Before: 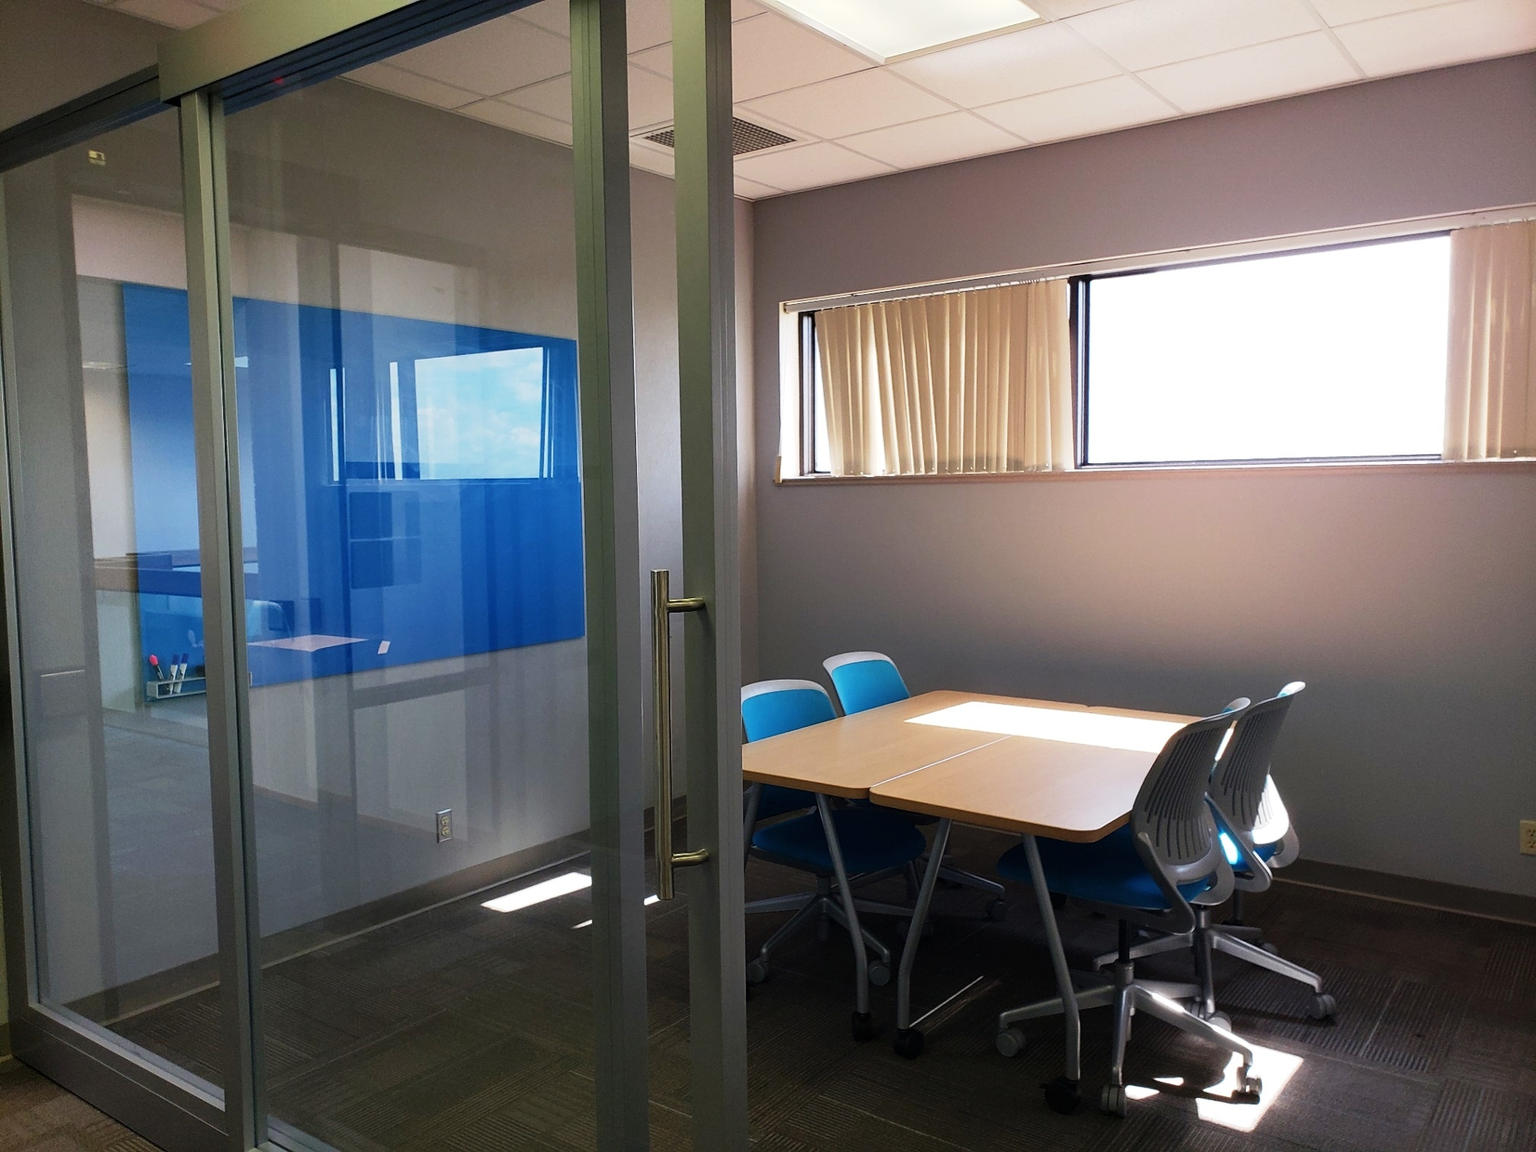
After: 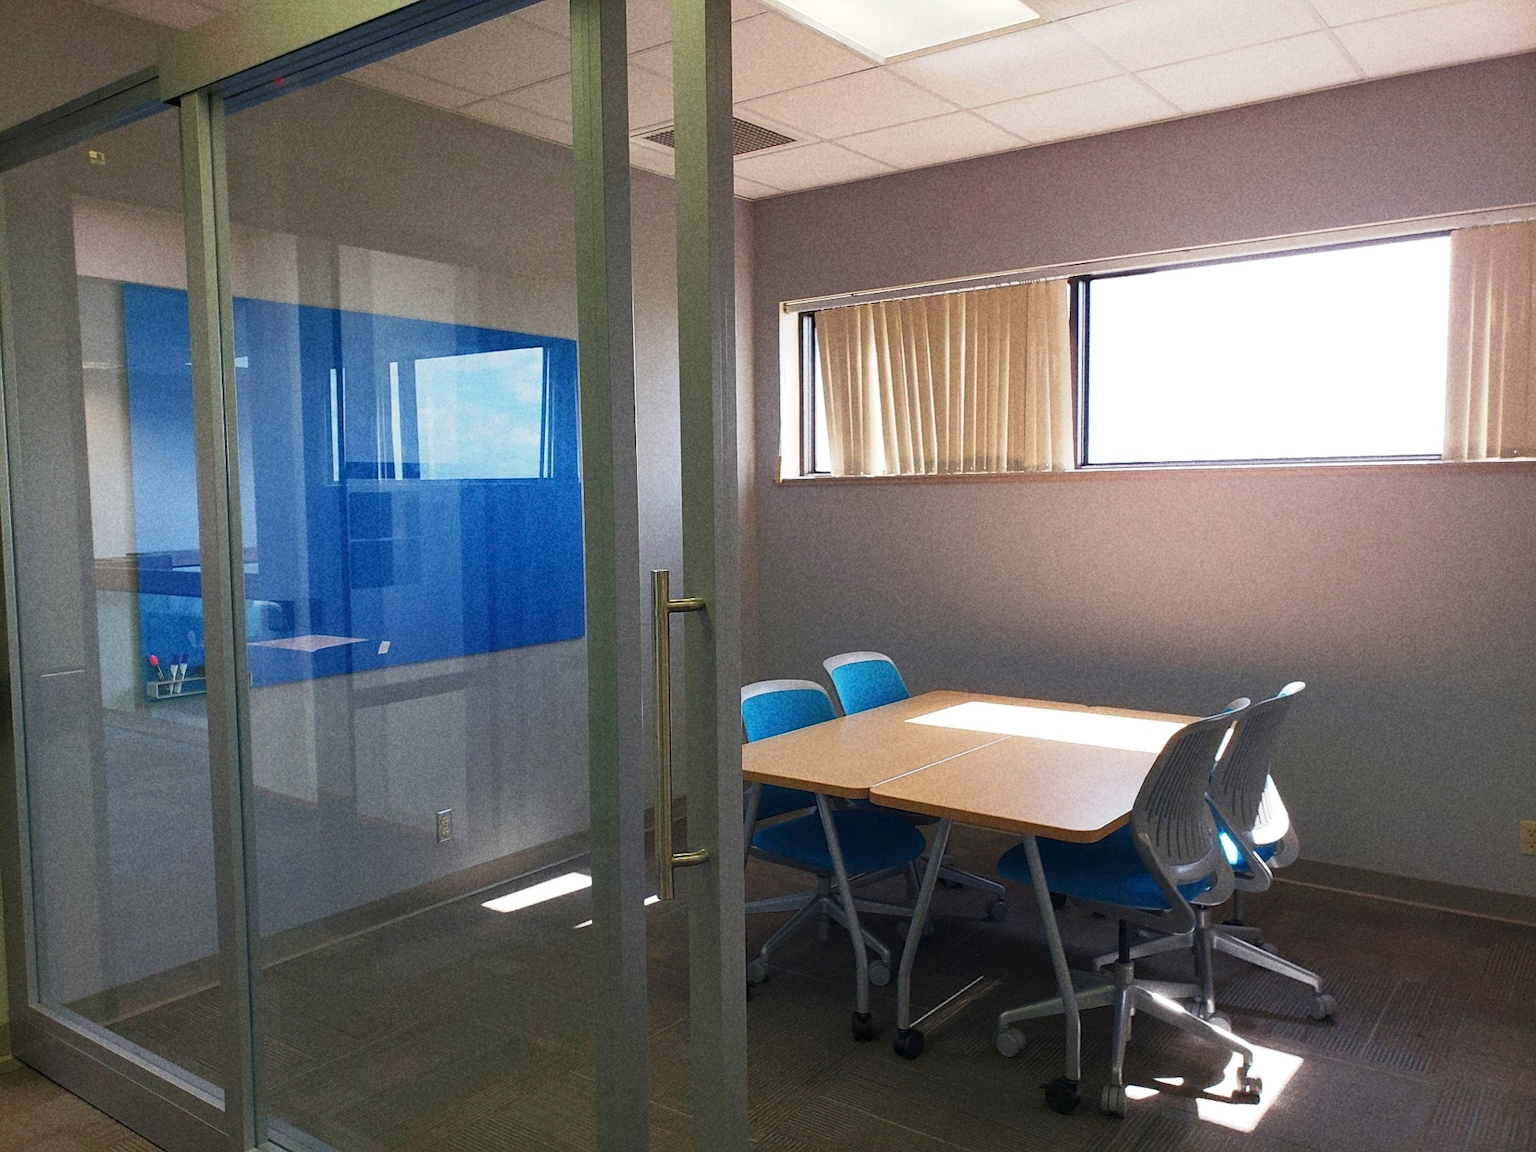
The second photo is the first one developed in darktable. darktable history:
grain: coarseness 22.88 ISO
rgb curve: curves: ch0 [(0, 0) (0.072, 0.166) (0.217, 0.293) (0.414, 0.42) (1, 1)], compensate middle gray true, preserve colors basic power
